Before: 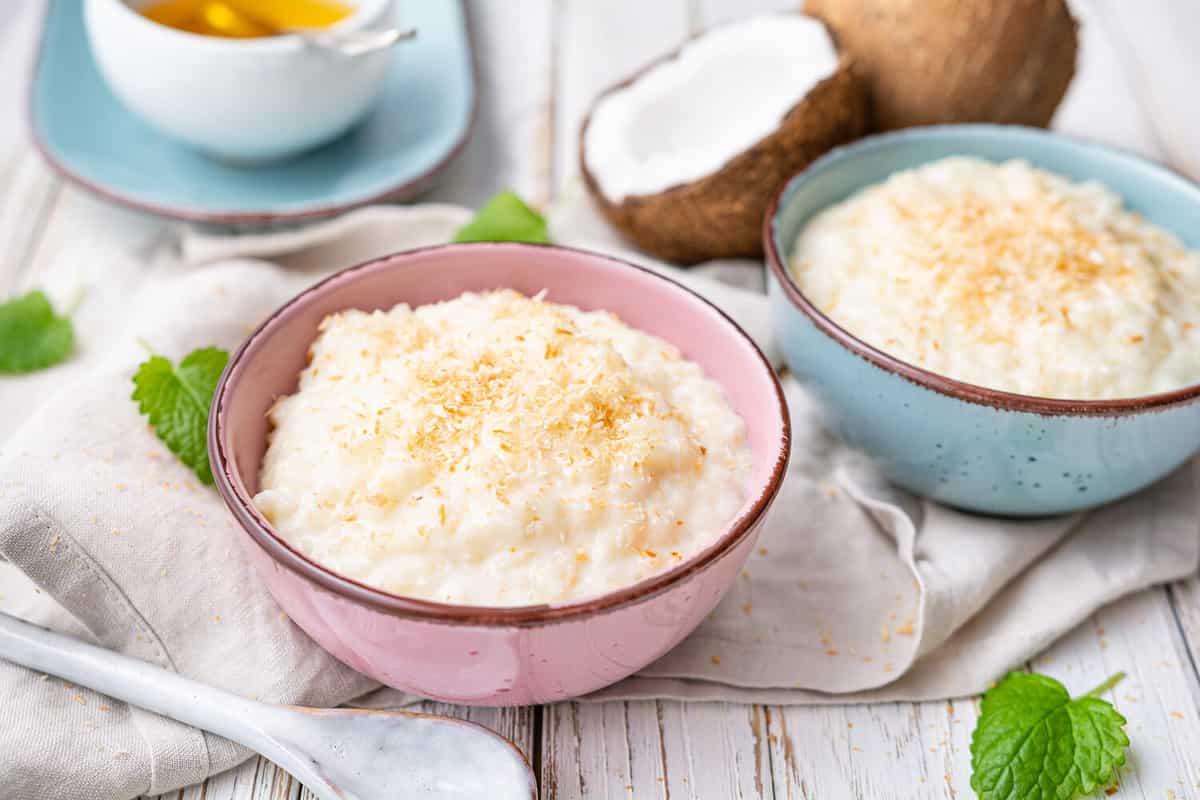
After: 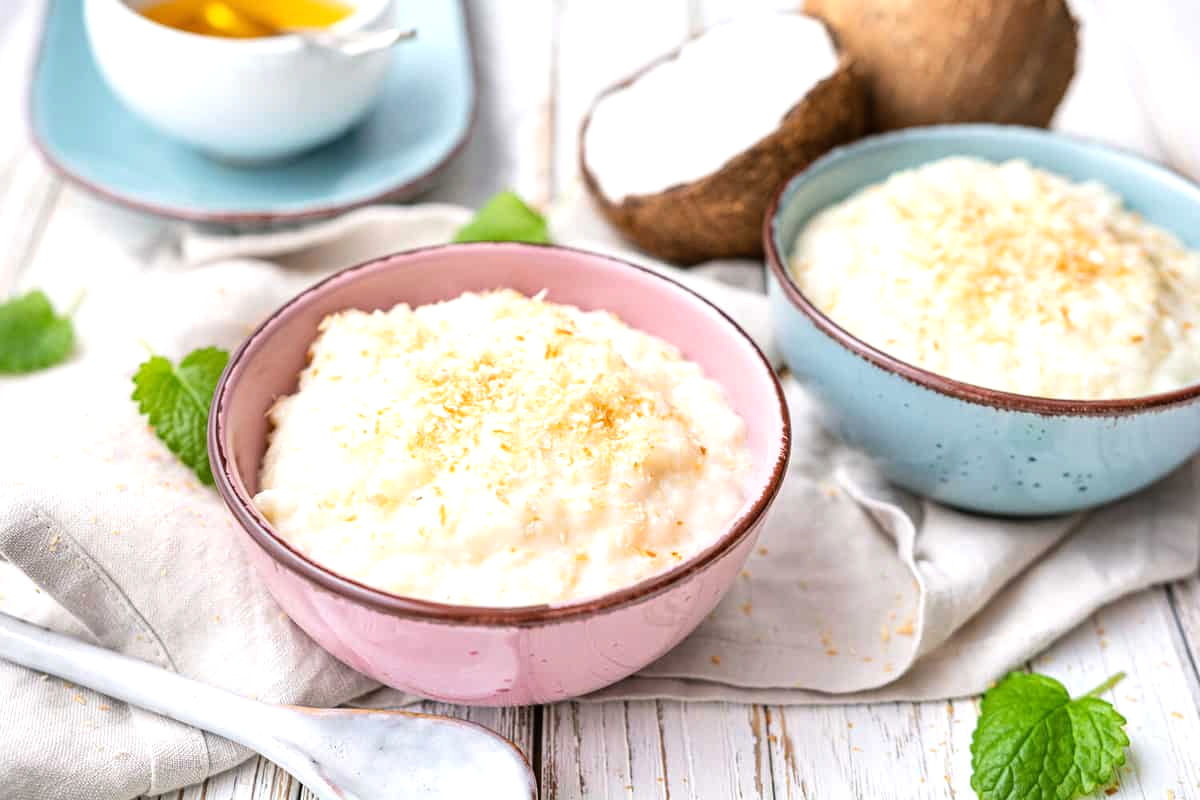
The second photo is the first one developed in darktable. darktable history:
tone equalizer: -8 EV -0.445 EV, -7 EV -0.411 EV, -6 EV -0.334 EV, -5 EV -0.191 EV, -3 EV 0.214 EV, -2 EV 0.319 EV, -1 EV 0.375 EV, +0 EV 0.428 EV, edges refinement/feathering 500, mask exposure compensation -1.57 EV, preserve details guided filter
